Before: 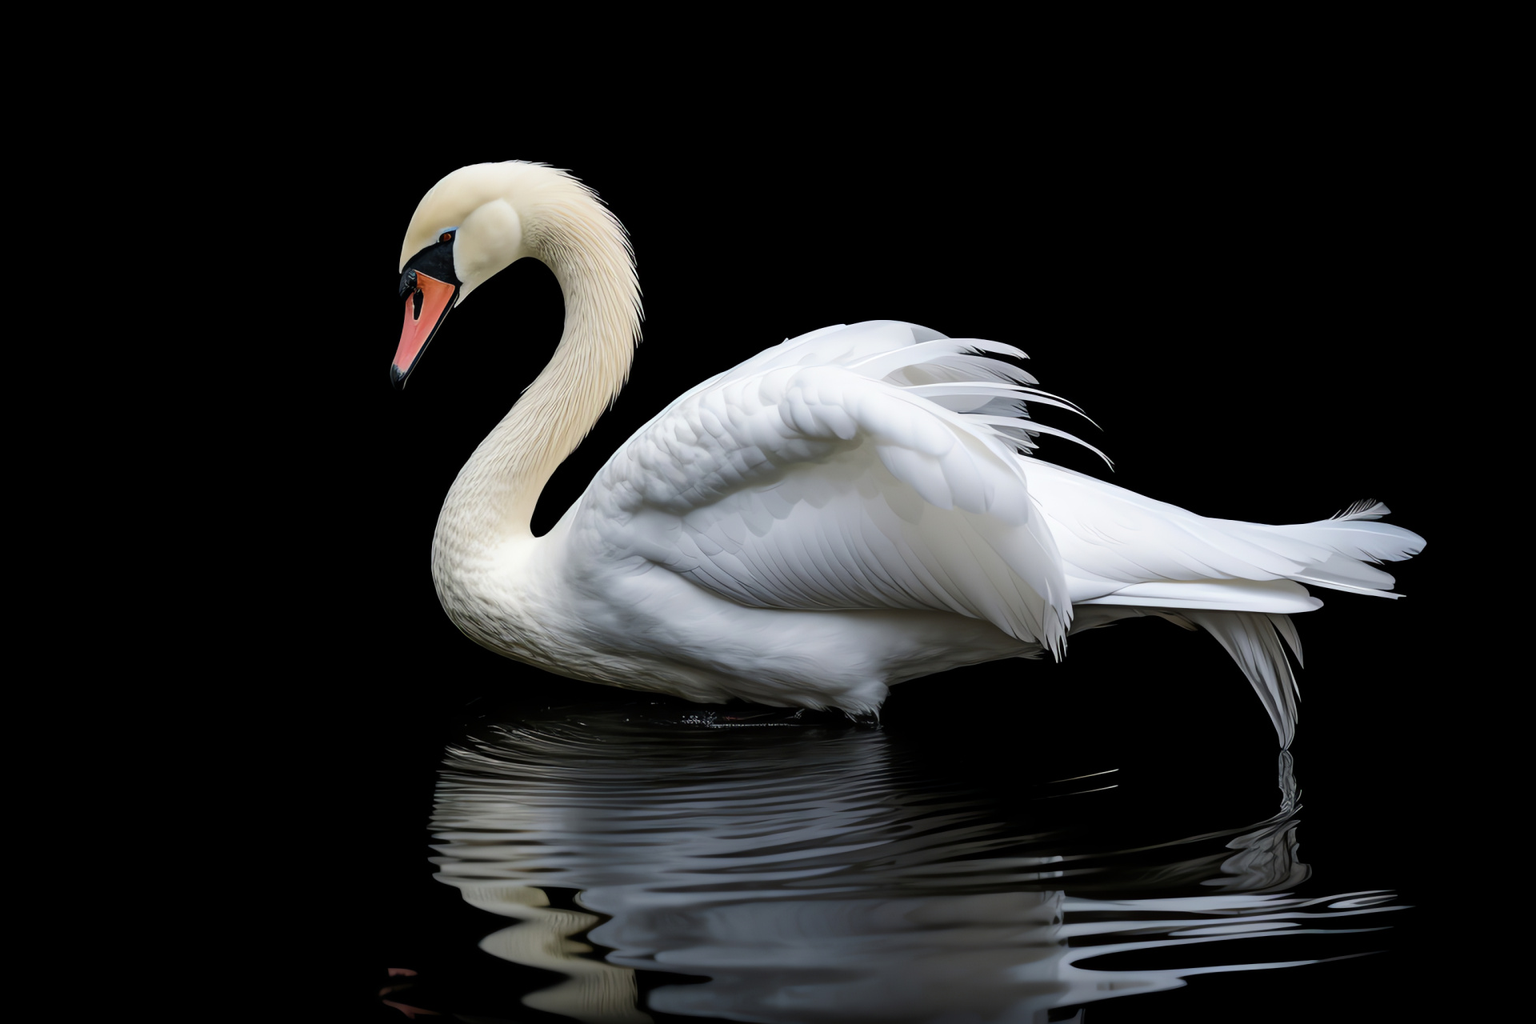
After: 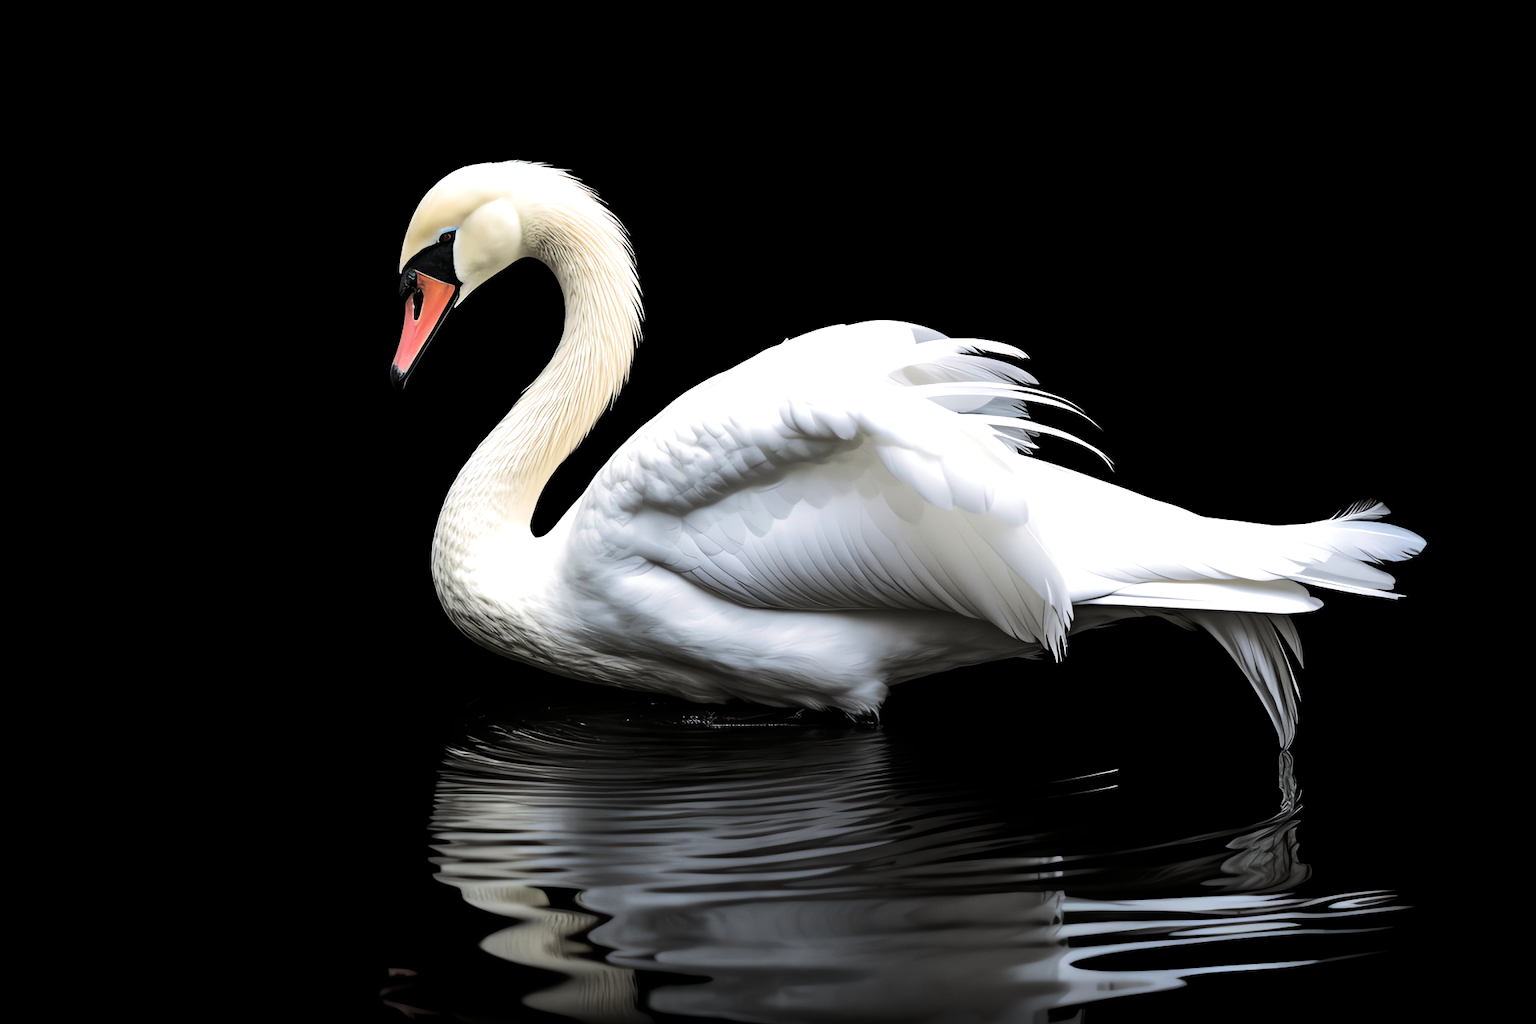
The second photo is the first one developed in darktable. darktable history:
split-toning: shadows › hue 36°, shadows › saturation 0.05, highlights › hue 10.8°, highlights › saturation 0.15, compress 40%
tone equalizer: -8 EV -0.75 EV, -7 EV -0.7 EV, -6 EV -0.6 EV, -5 EV -0.4 EV, -3 EV 0.4 EV, -2 EV 0.6 EV, -1 EV 0.7 EV, +0 EV 0.75 EV, edges refinement/feathering 500, mask exposure compensation -1.57 EV, preserve details no
vibrance: vibrance 50%
